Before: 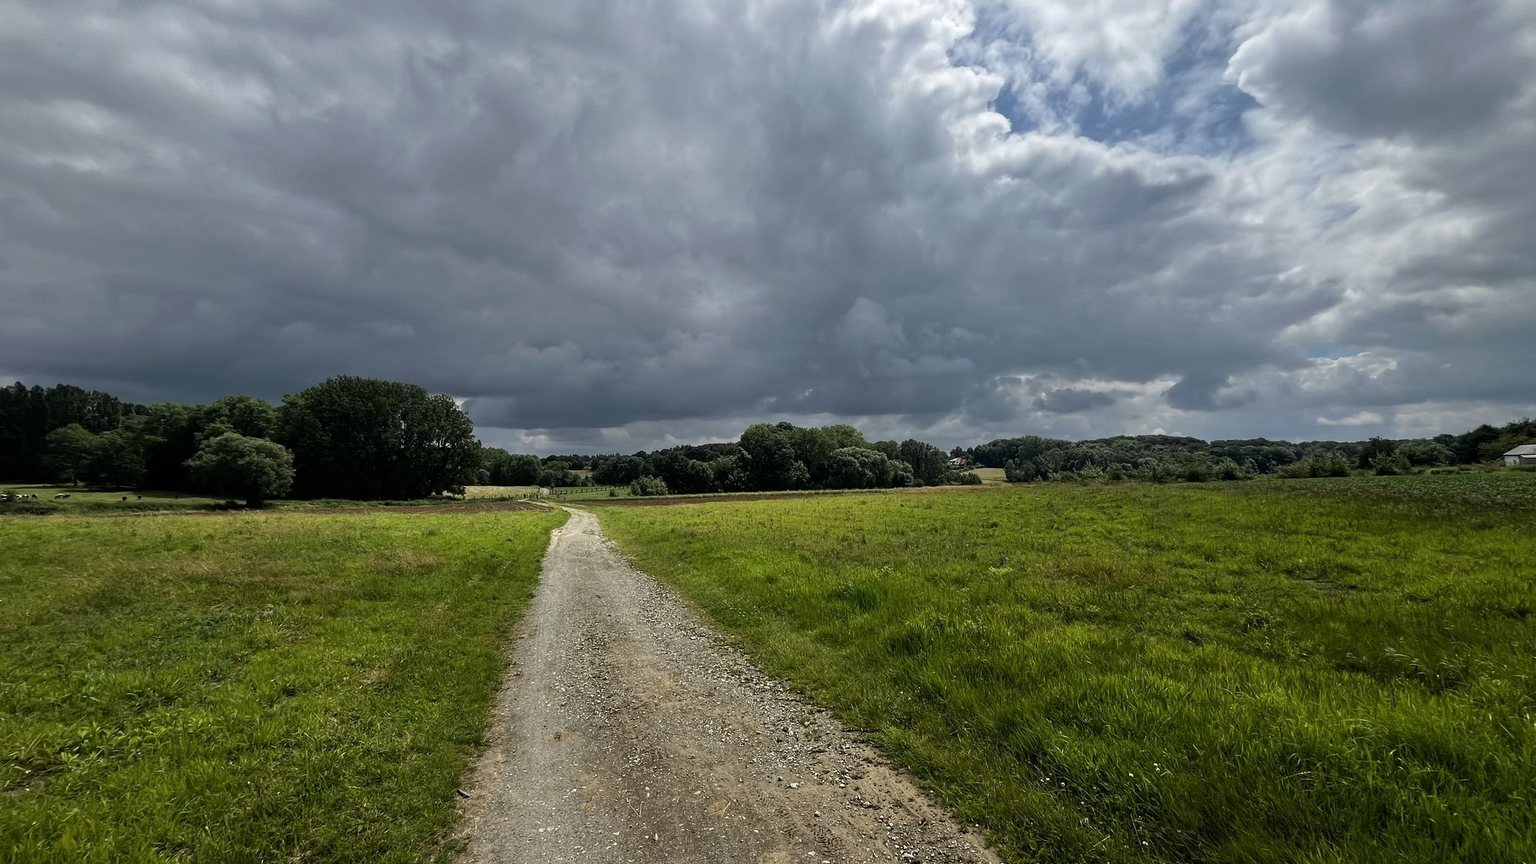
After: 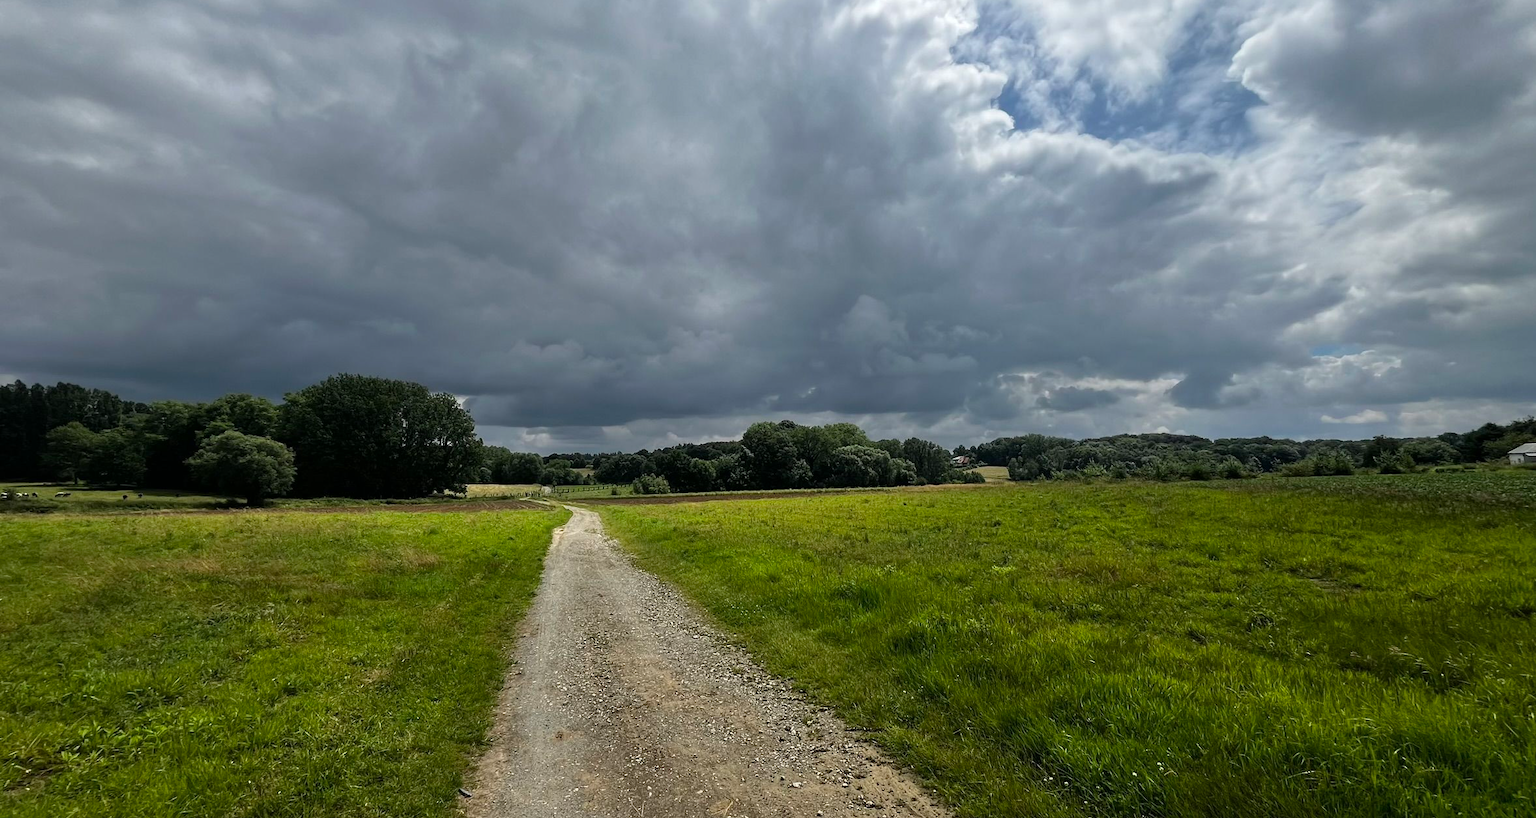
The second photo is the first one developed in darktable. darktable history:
crop: top 0.421%, right 0.254%, bottom 5.082%
